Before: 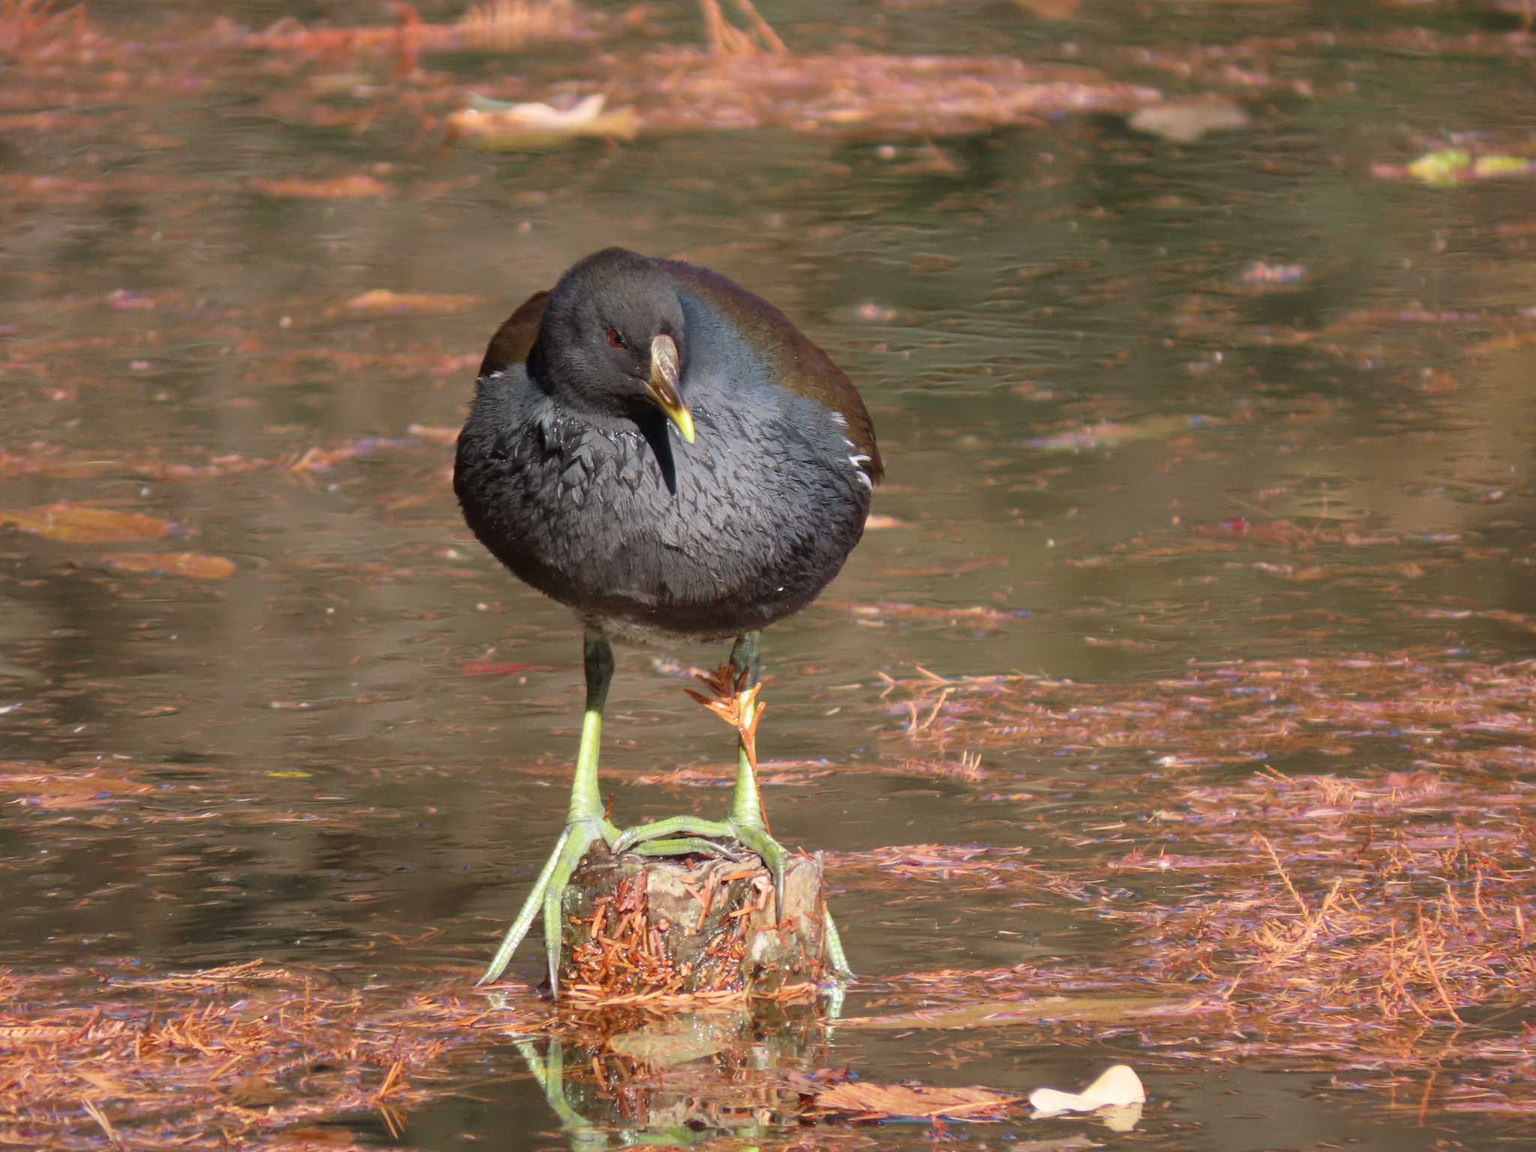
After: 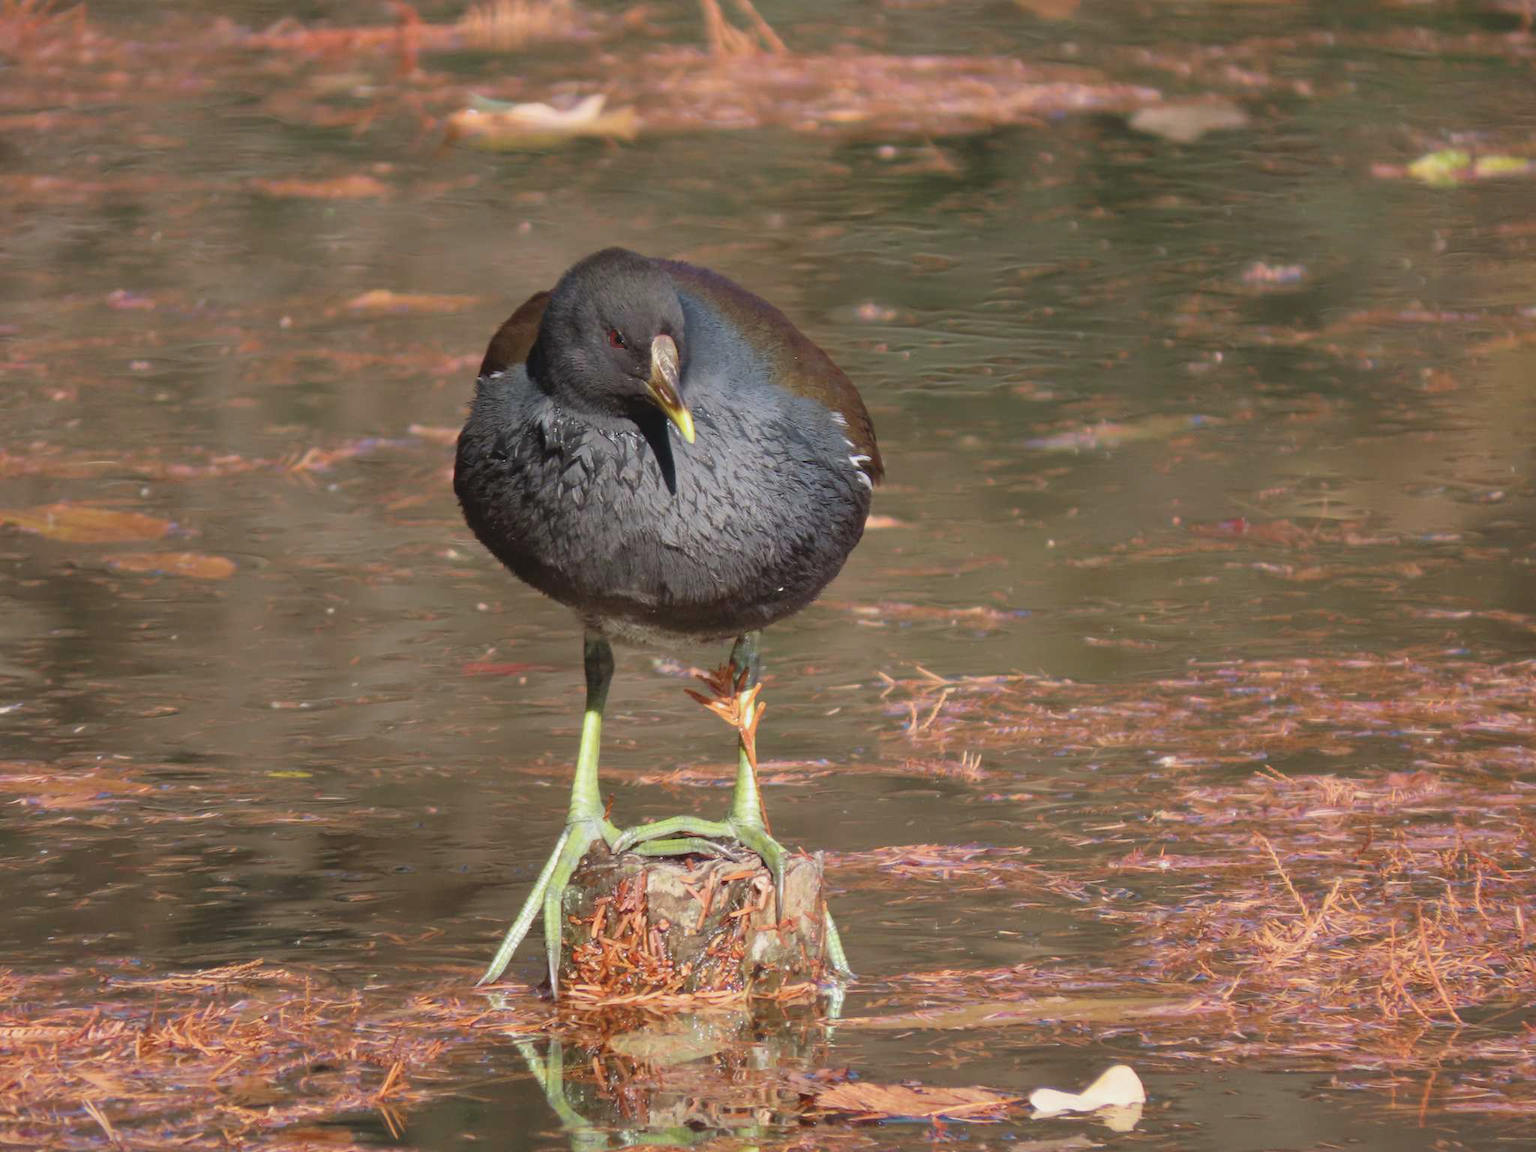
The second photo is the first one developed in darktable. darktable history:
contrast brightness saturation: contrast -0.101, saturation -0.105
